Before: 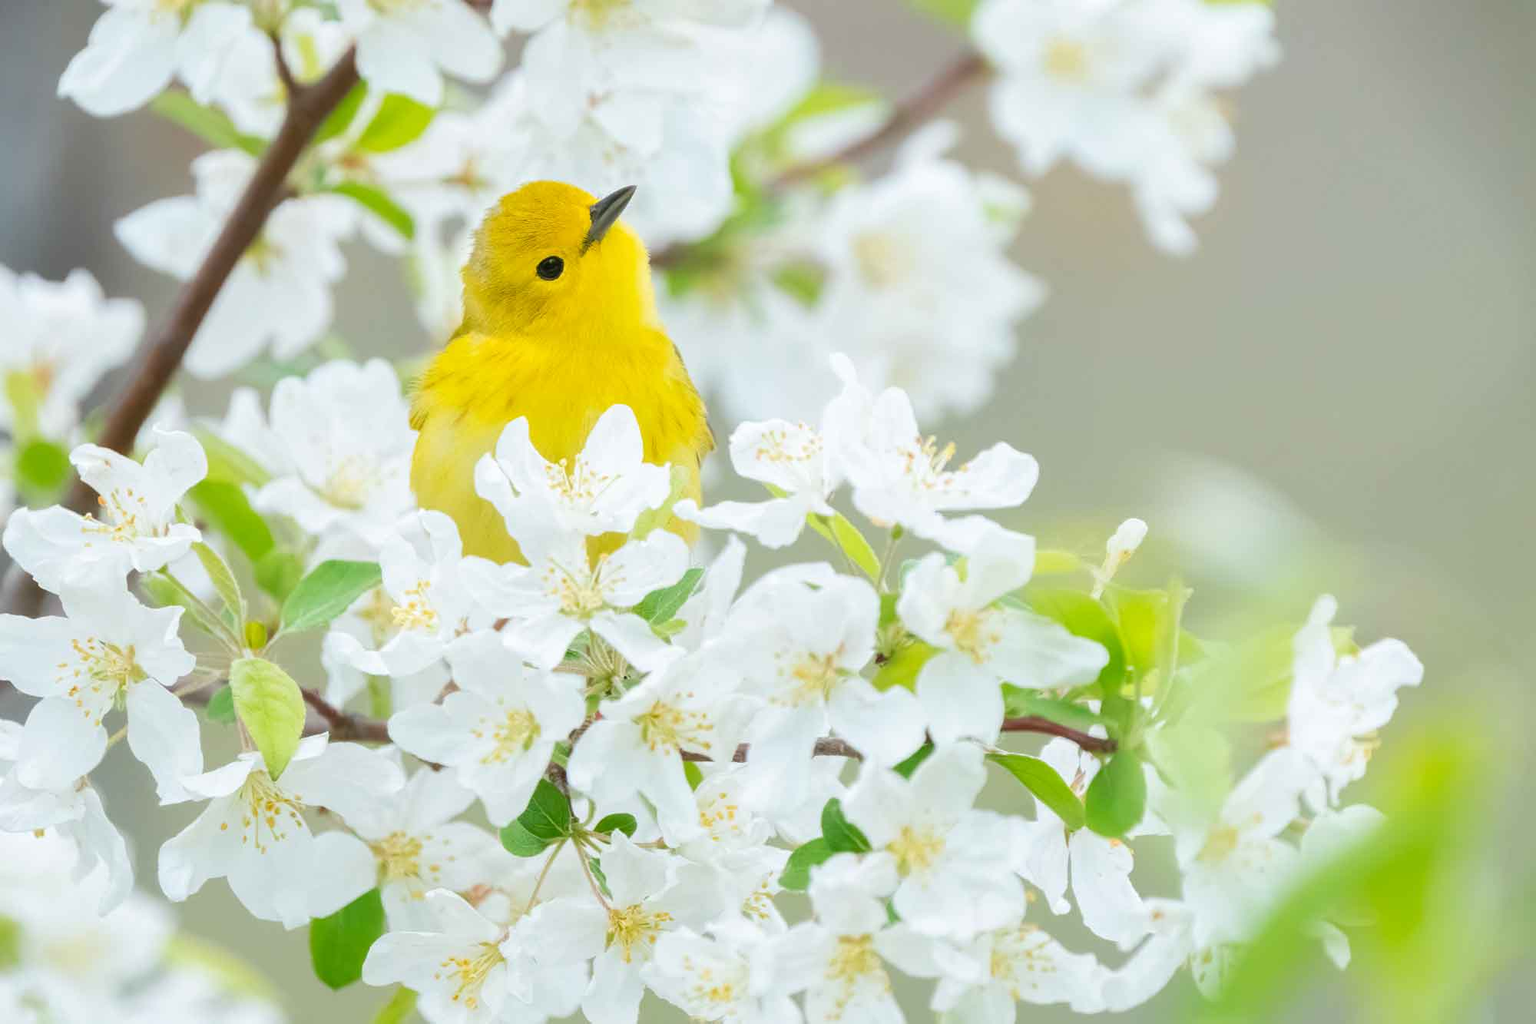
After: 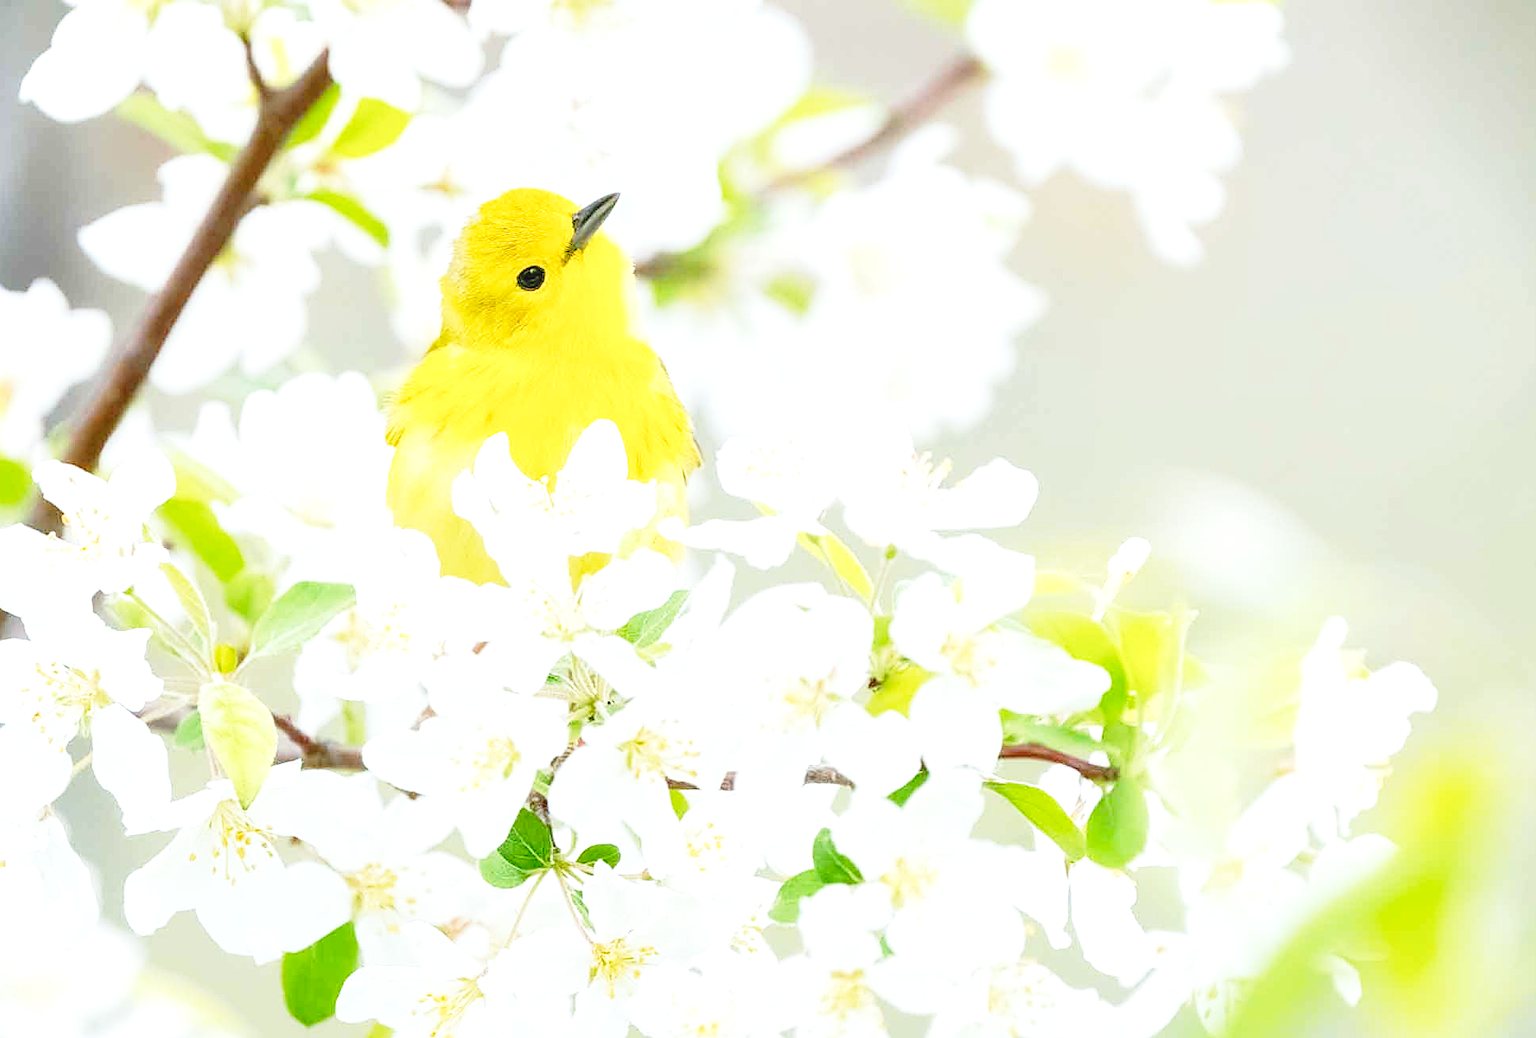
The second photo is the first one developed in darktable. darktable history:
sharpen: on, module defaults
exposure: black level correction 0.004, exposure 0.413 EV, compensate exposure bias true, compensate highlight preservation false
base curve: curves: ch0 [(0, 0) (0.028, 0.03) (0.121, 0.232) (0.46, 0.748) (0.859, 0.968) (1, 1)], preserve colors none
crop and rotate: left 2.525%, right 1.049%, bottom 2.189%
local contrast: on, module defaults
